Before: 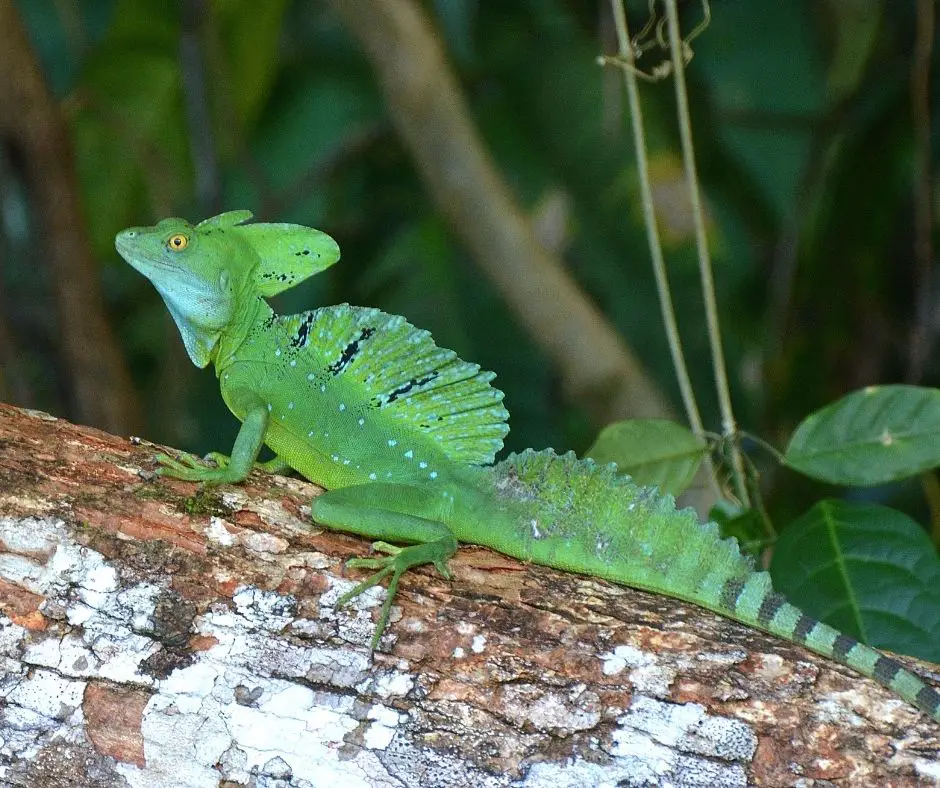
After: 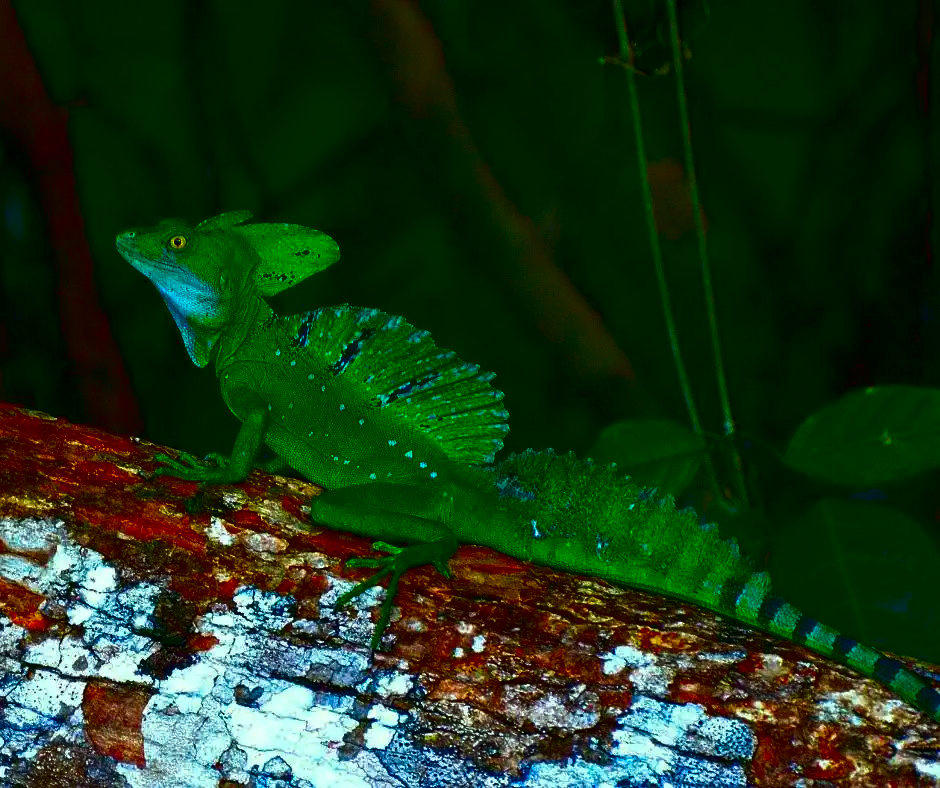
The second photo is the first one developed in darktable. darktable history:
contrast brightness saturation: brightness -0.98, saturation 0.983
color correction: highlights a* -7.46, highlights b* 1.51, shadows a* -3.28, saturation 1.43
